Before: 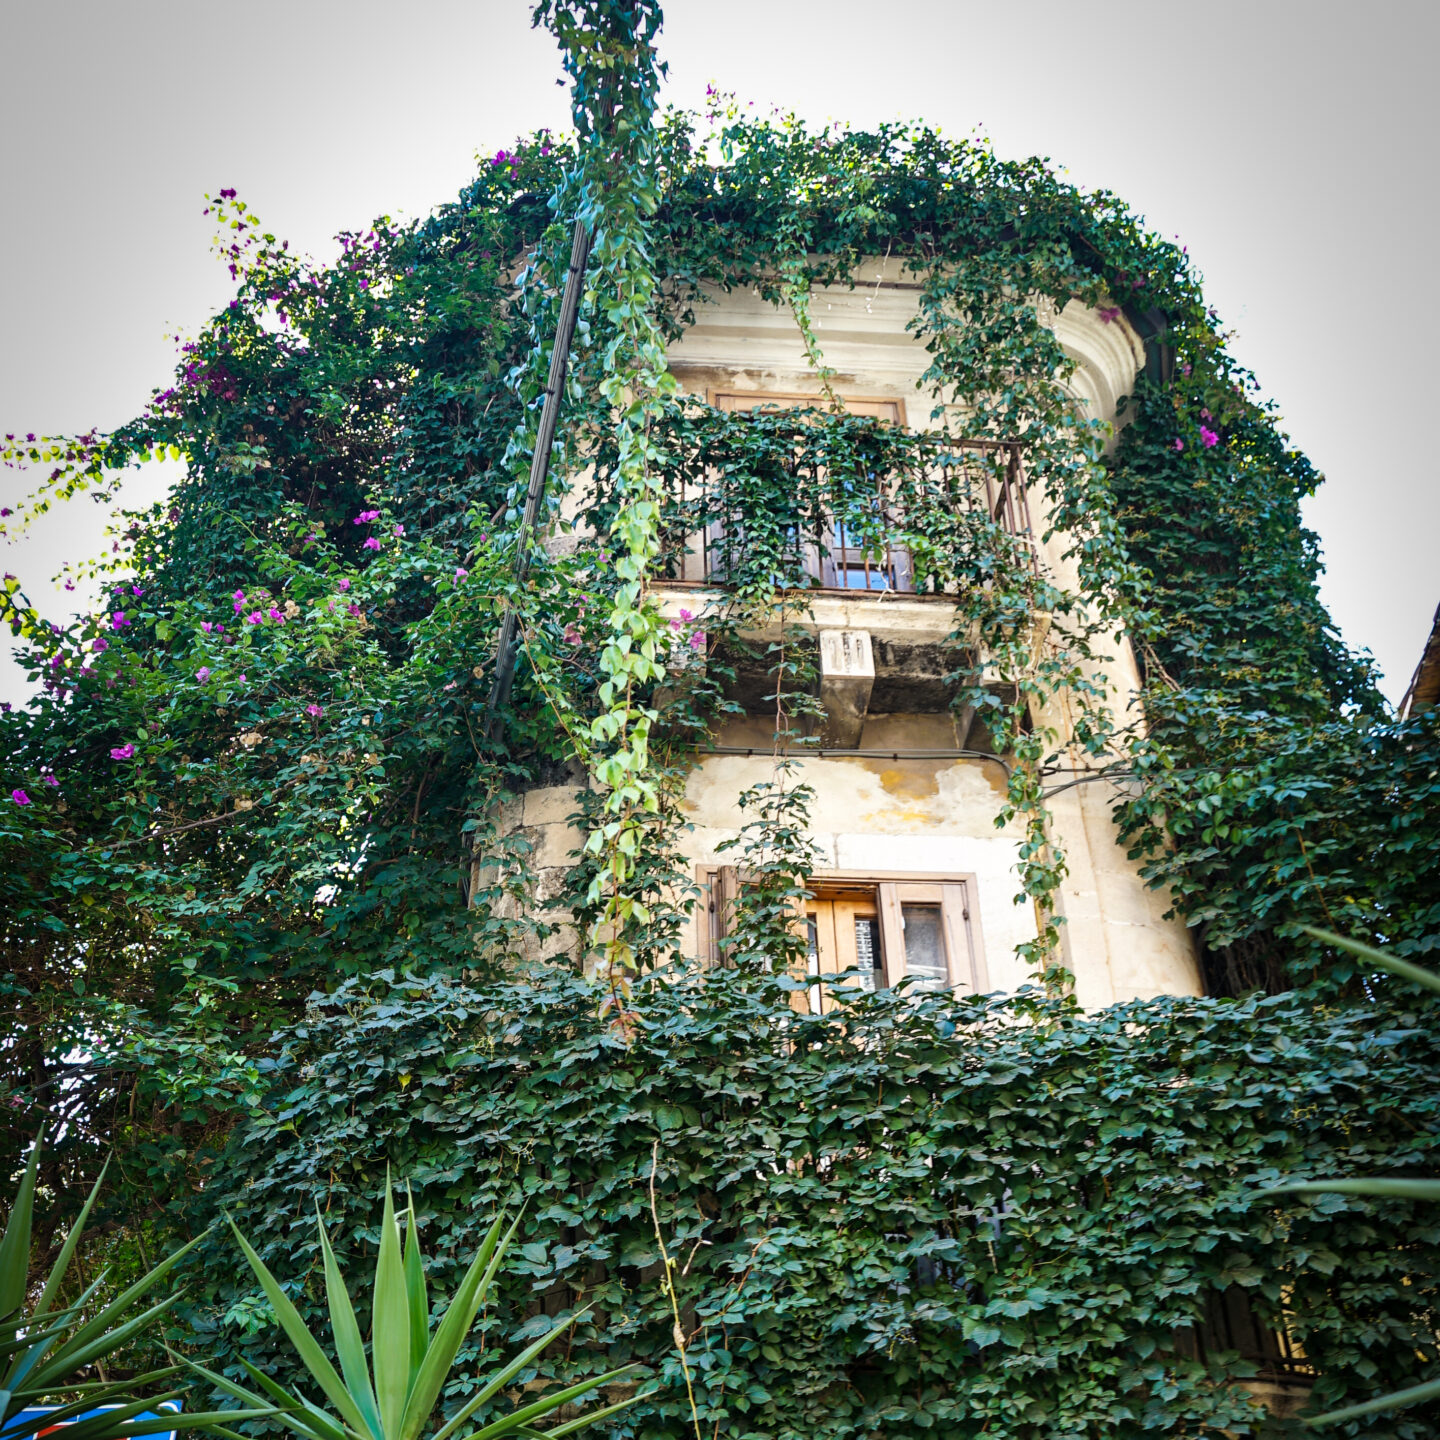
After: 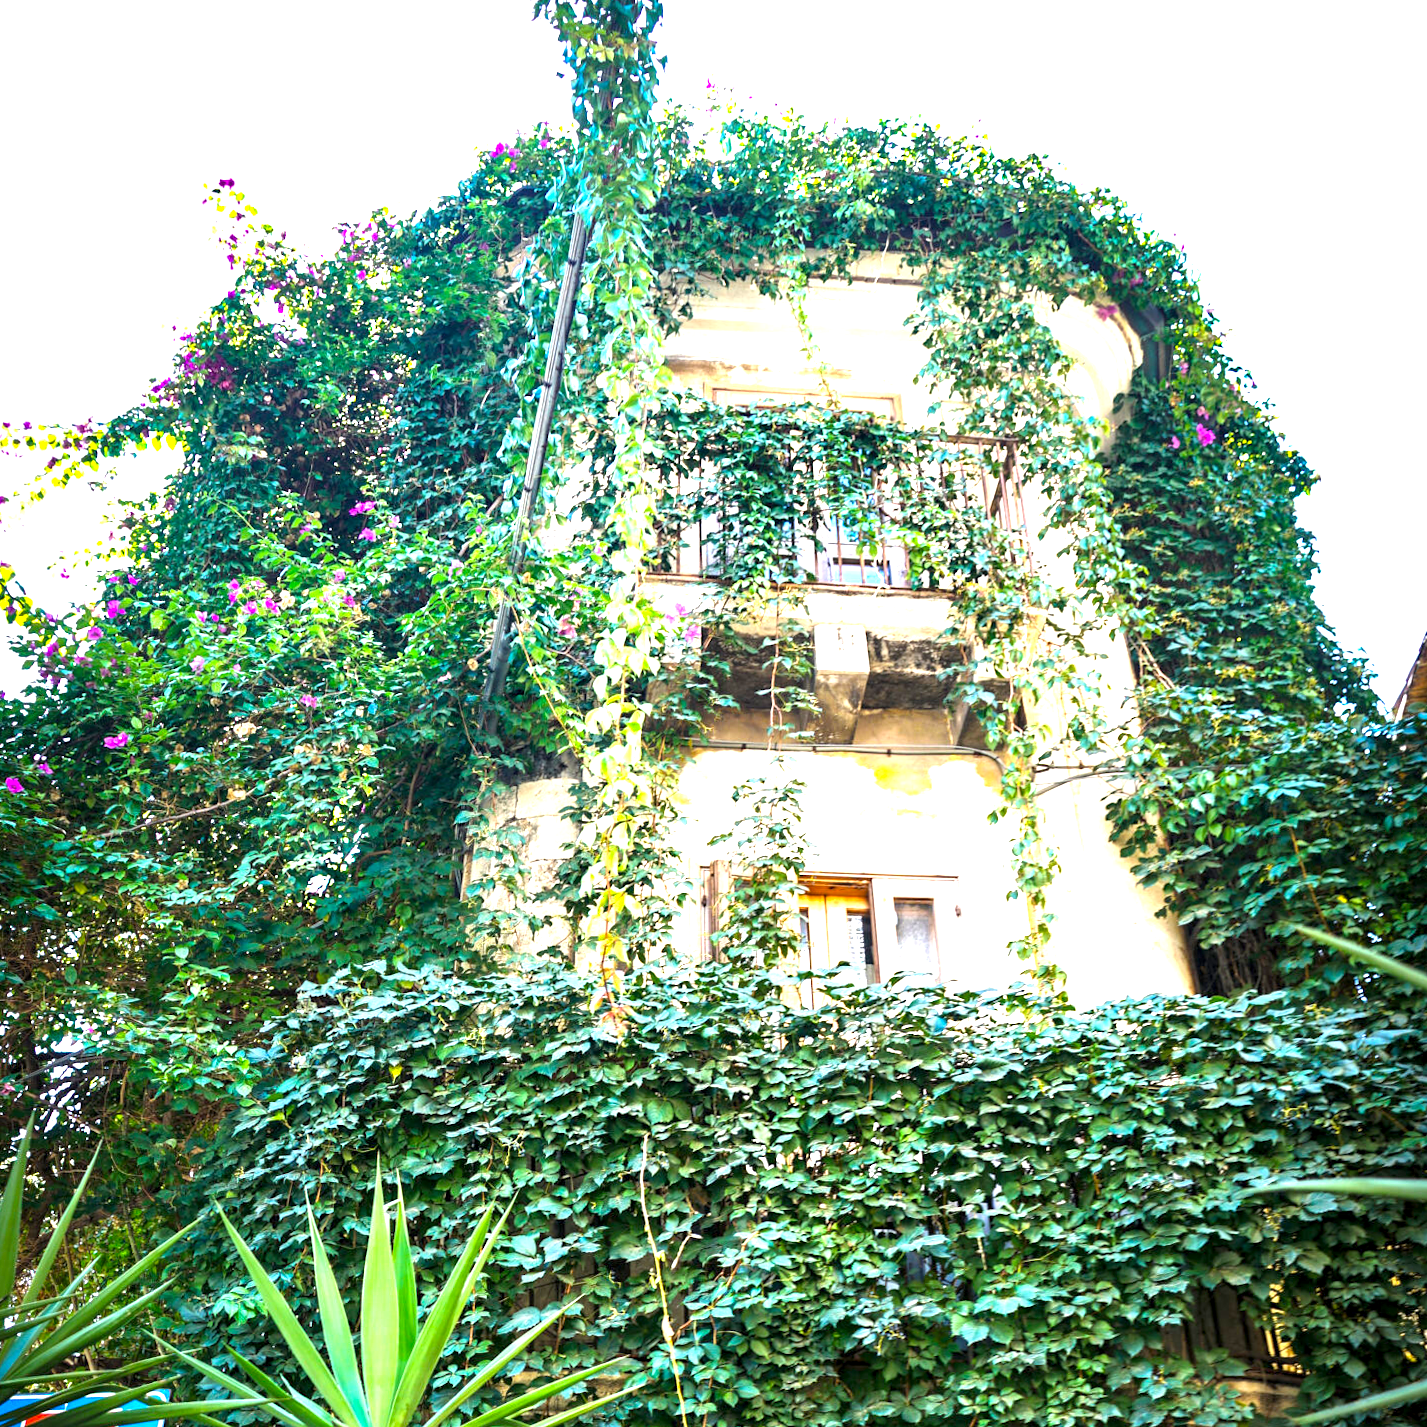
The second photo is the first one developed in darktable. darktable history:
crop and rotate: angle -0.5°
exposure: black level correction 0.001, exposure 1.646 EV, compensate exposure bias true, compensate highlight preservation false
color balance: output saturation 110%
